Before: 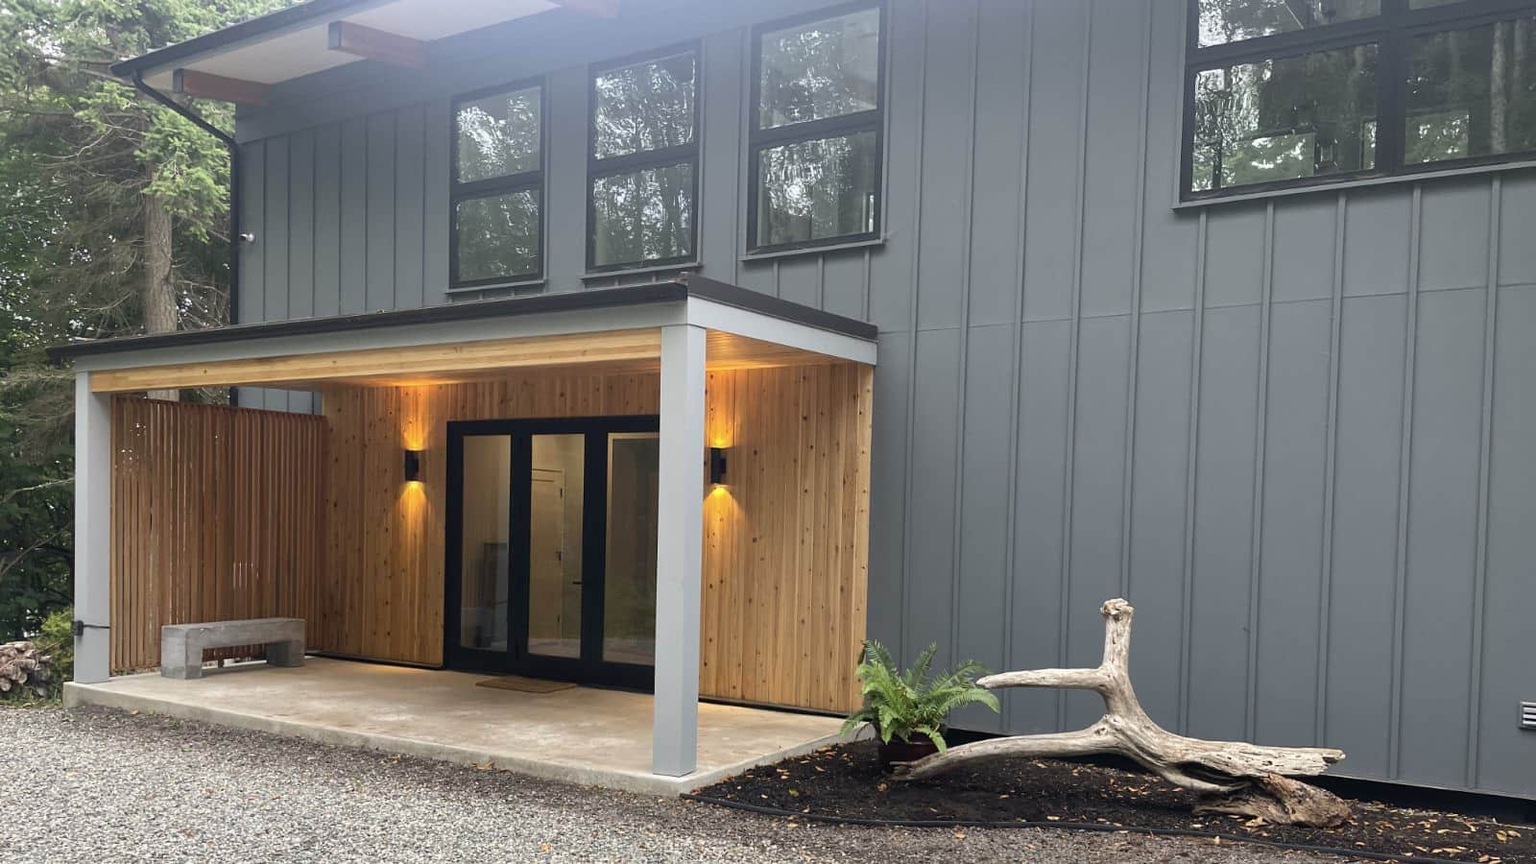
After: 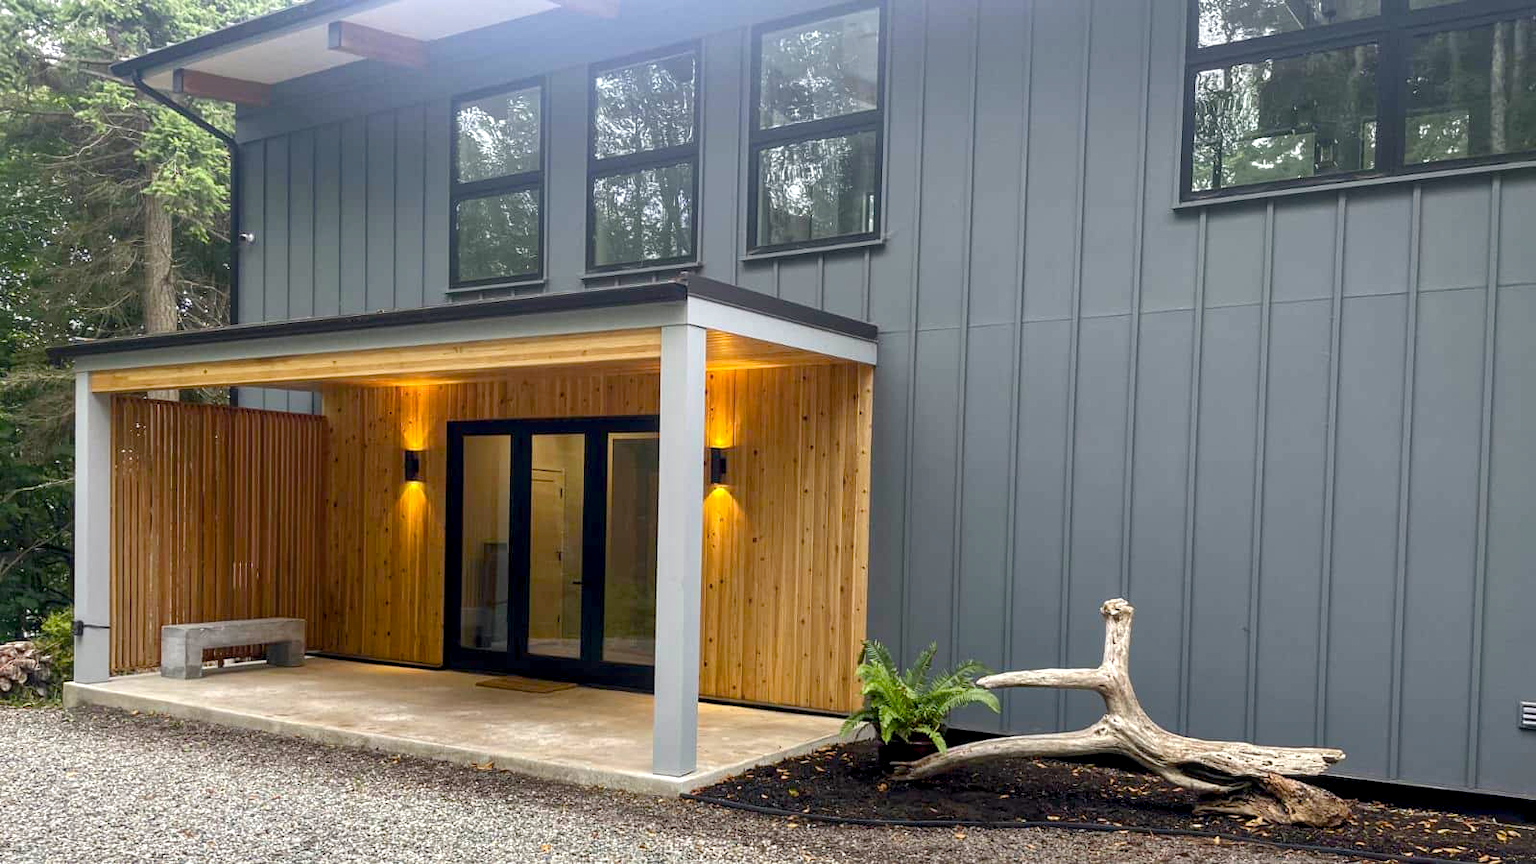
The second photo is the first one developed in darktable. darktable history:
local contrast: on, module defaults
tone equalizer: on, module defaults
color balance rgb: global offset › luminance -0.513%, linear chroma grading › global chroma 0.519%, perceptual saturation grading › global saturation 34.914%, perceptual saturation grading › highlights -25.562%, perceptual saturation grading › shadows 24.932%, perceptual brilliance grading › global brilliance 4.025%, global vibrance 20%
